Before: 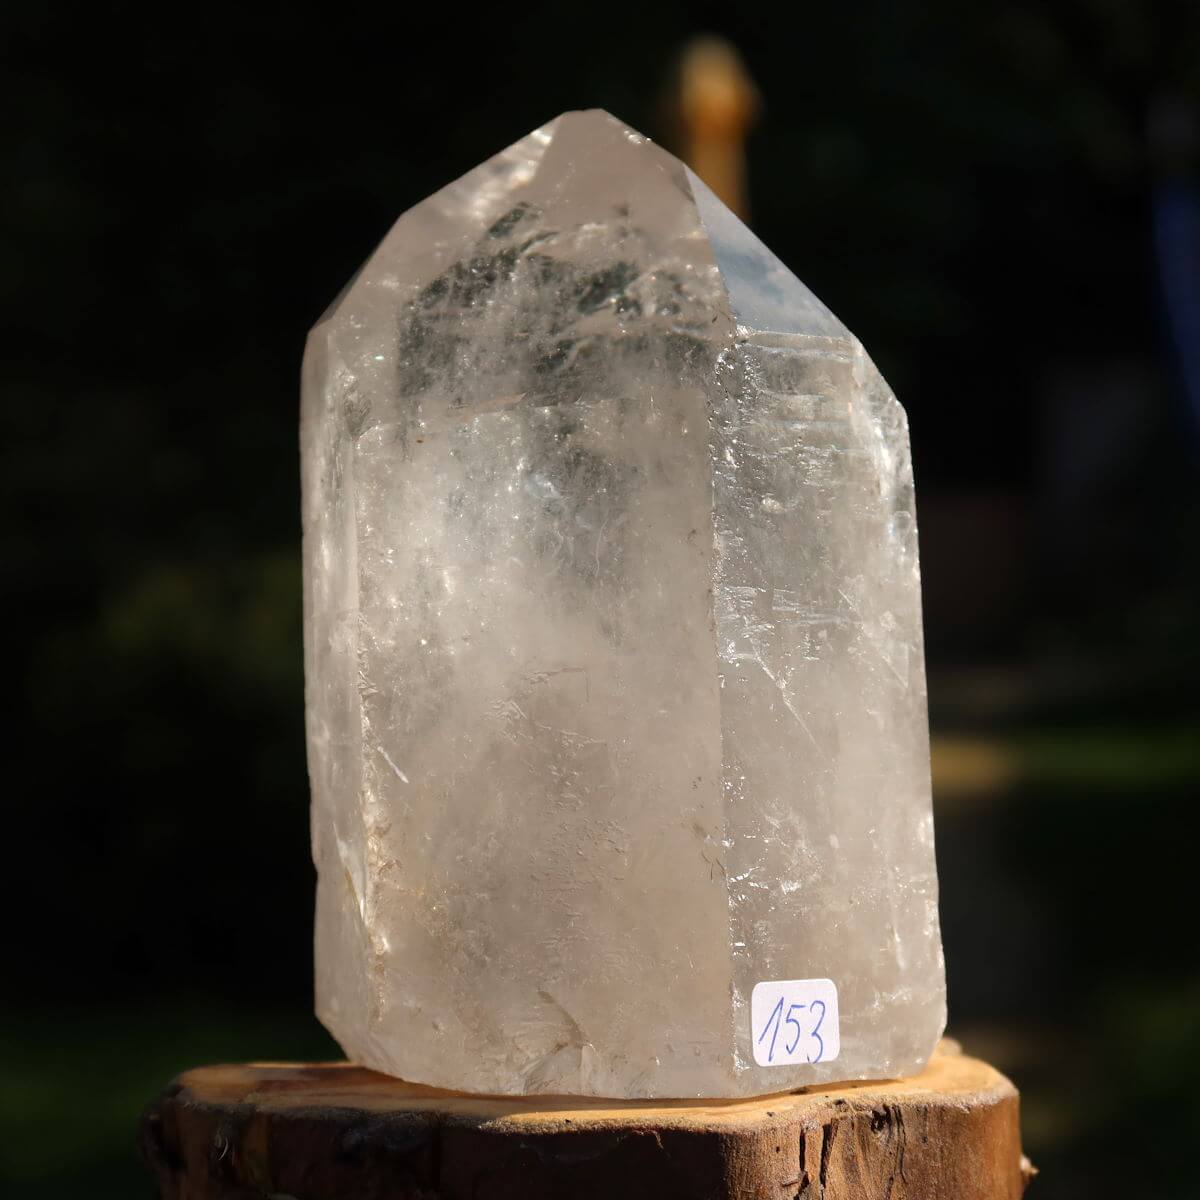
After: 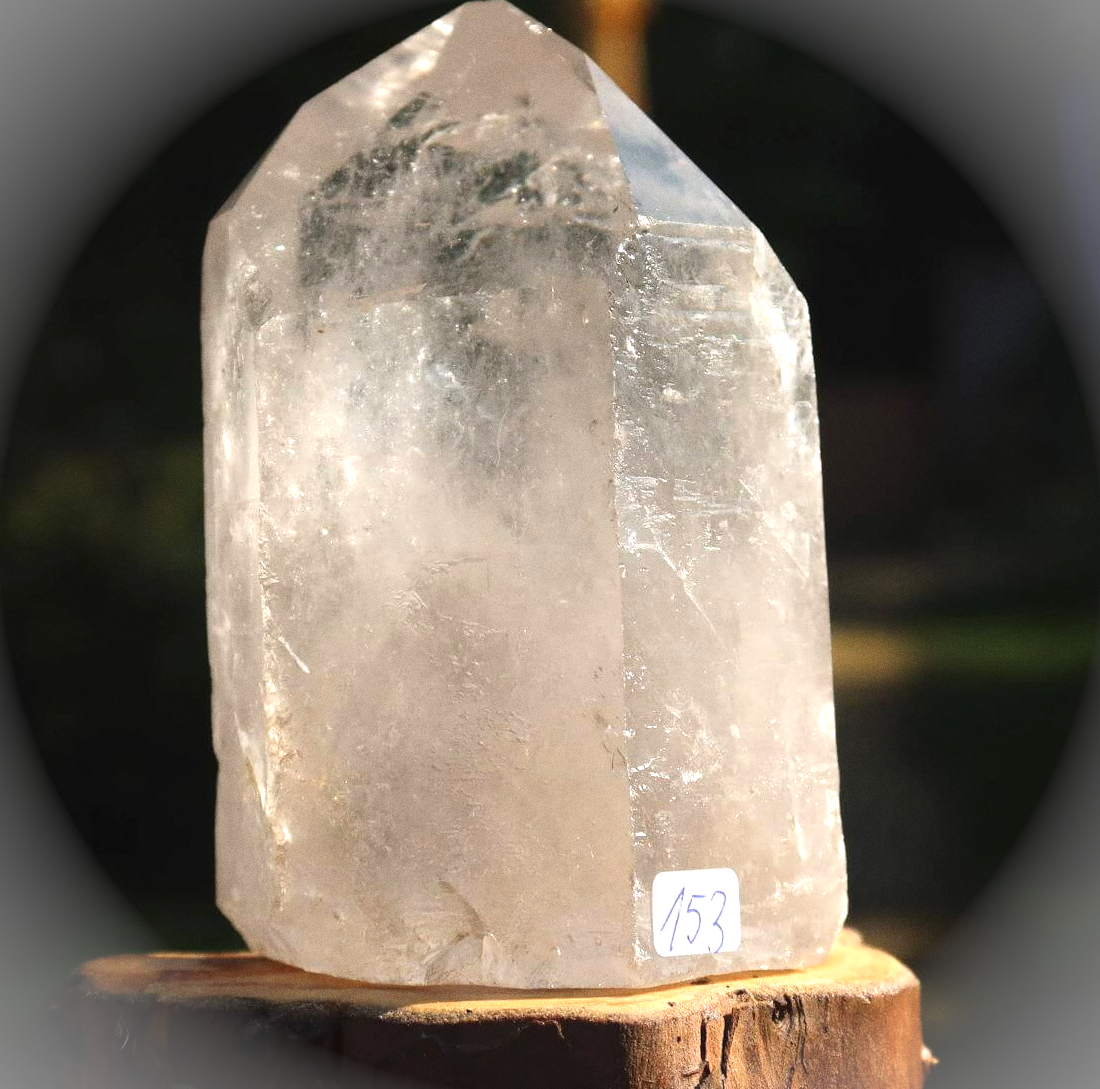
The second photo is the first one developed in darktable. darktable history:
grain: coarseness 0.09 ISO
vignetting: fall-off start 100%, brightness 0.3, saturation 0
crop and rotate: left 8.262%, top 9.226%
exposure: black level correction -0.002, exposure 0.708 EV, compensate exposure bias true, compensate highlight preservation false
